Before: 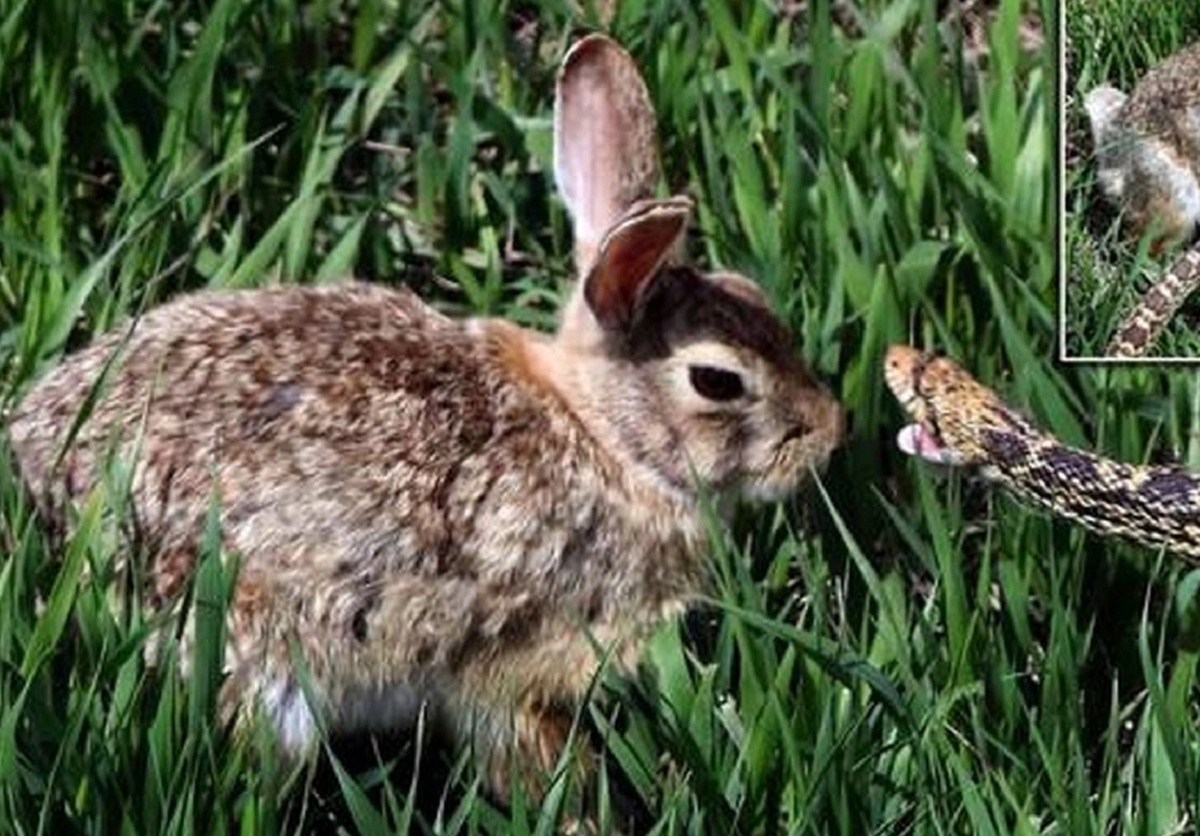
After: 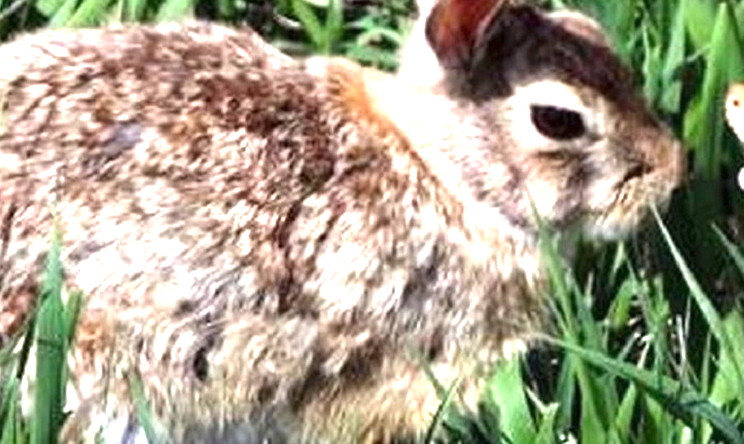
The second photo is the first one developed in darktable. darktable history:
crop: left 13.312%, top 31.28%, right 24.627%, bottom 15.582%
exposure: black level correction 0, exposure 1.3 EV, compensate exposure bias true, compensate highlight preservation false
